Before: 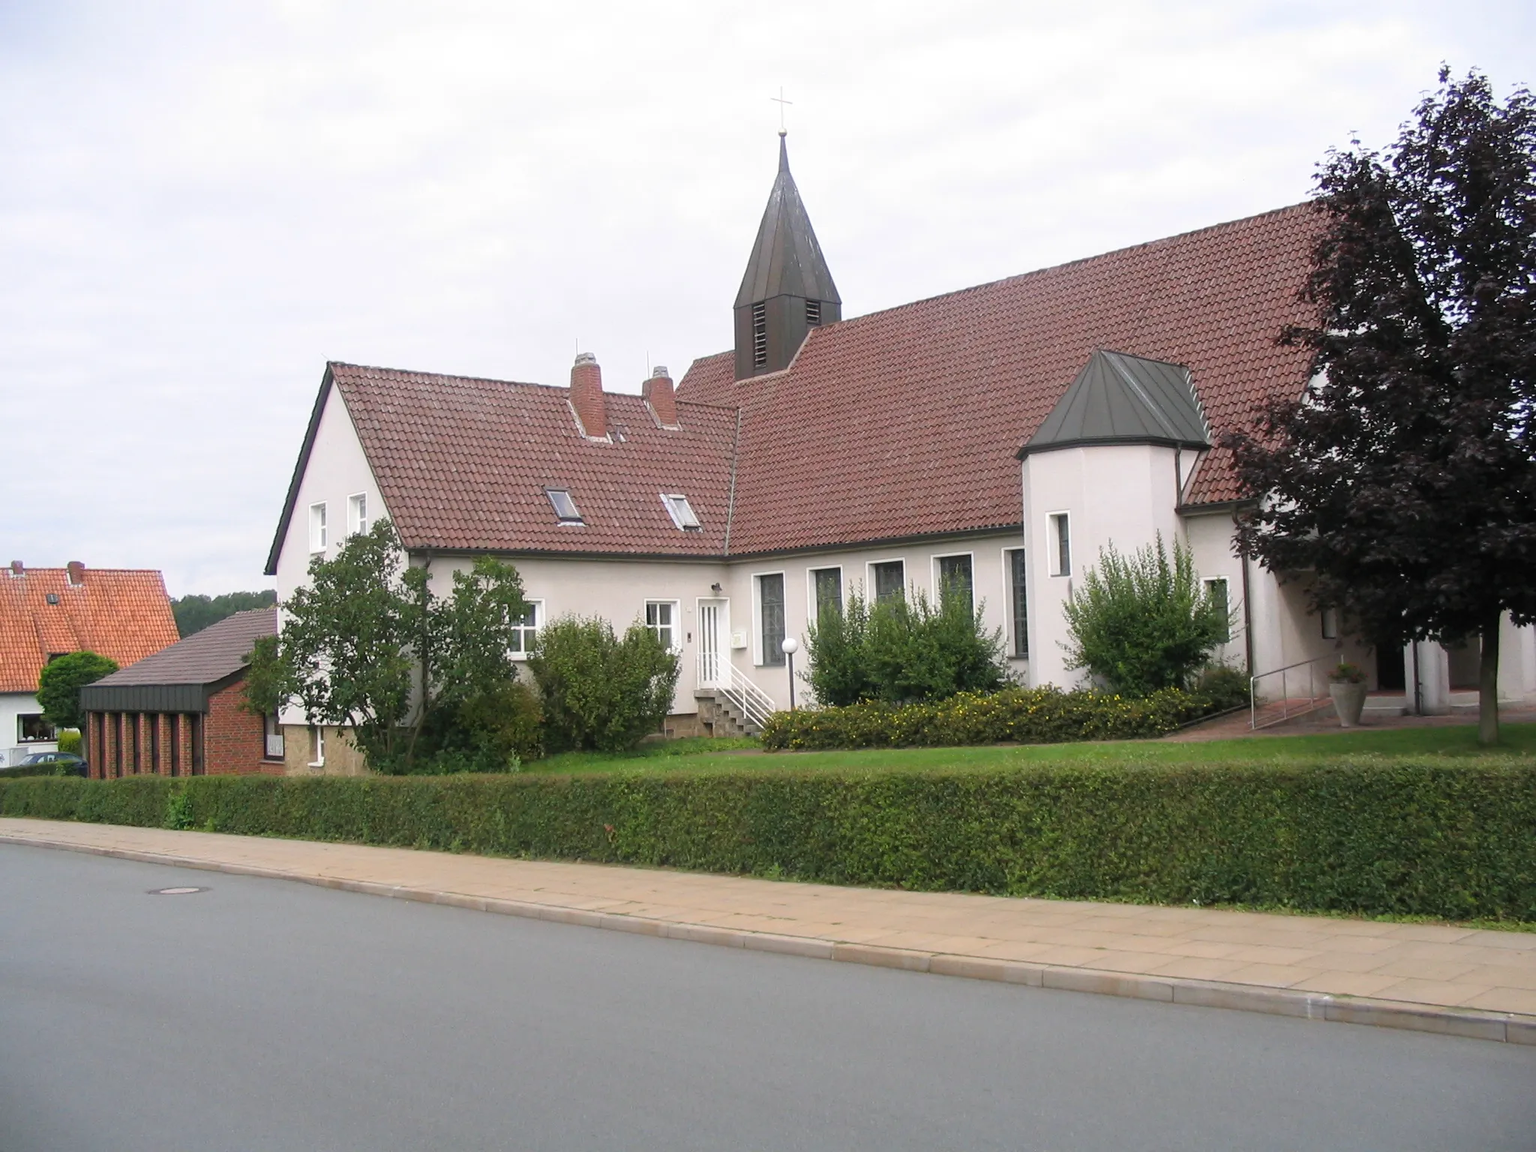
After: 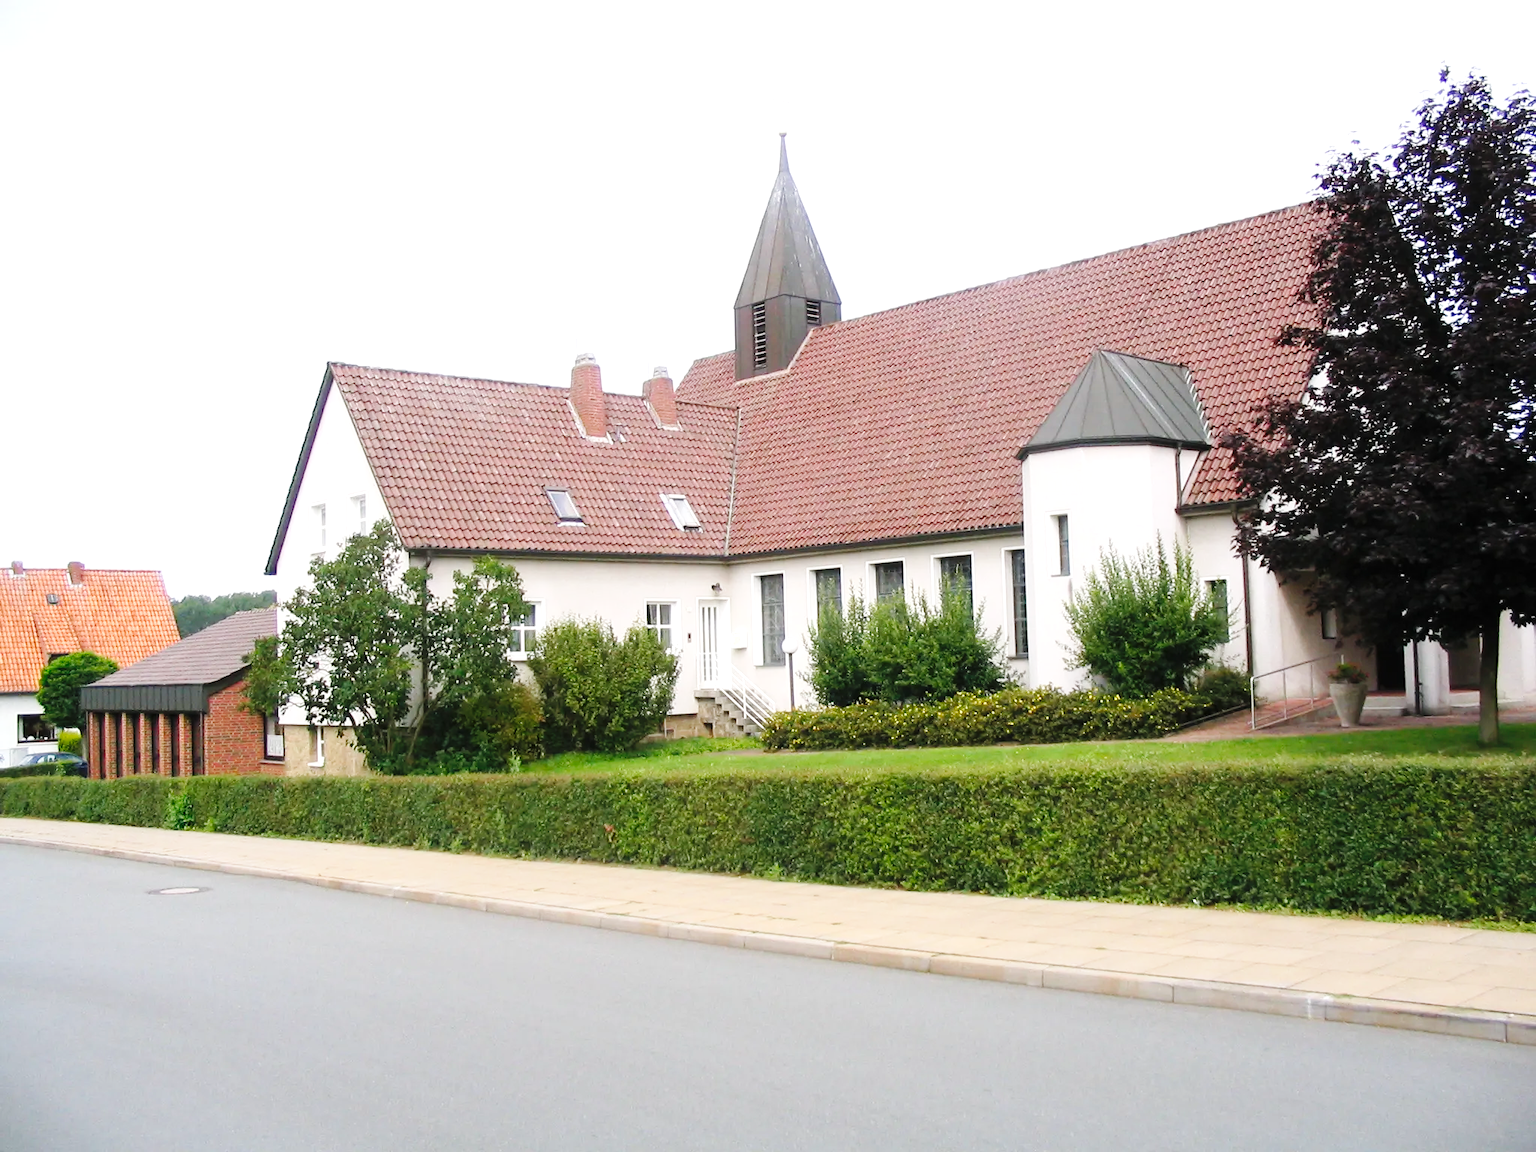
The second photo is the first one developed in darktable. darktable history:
base curve: curves: ch0 [(0, 0) (0.036, 0.025) (0.121, 0.166) (0.206, 0.329) (0.605, 0.79) (1, 1)], preserve colors none
exposure: black level correction 0.001, exposure 0.5 EV, compensate exposure bias true, compensate highlight preservation false
